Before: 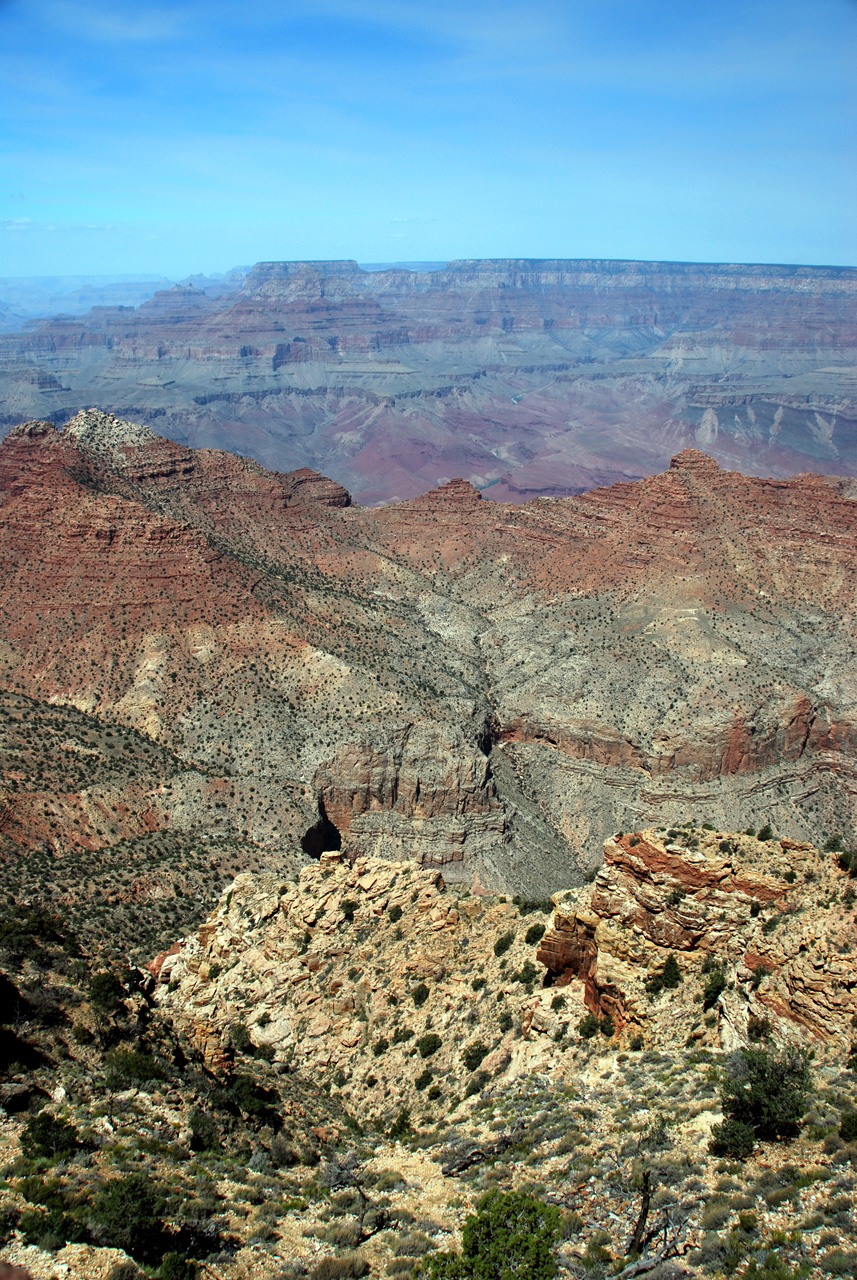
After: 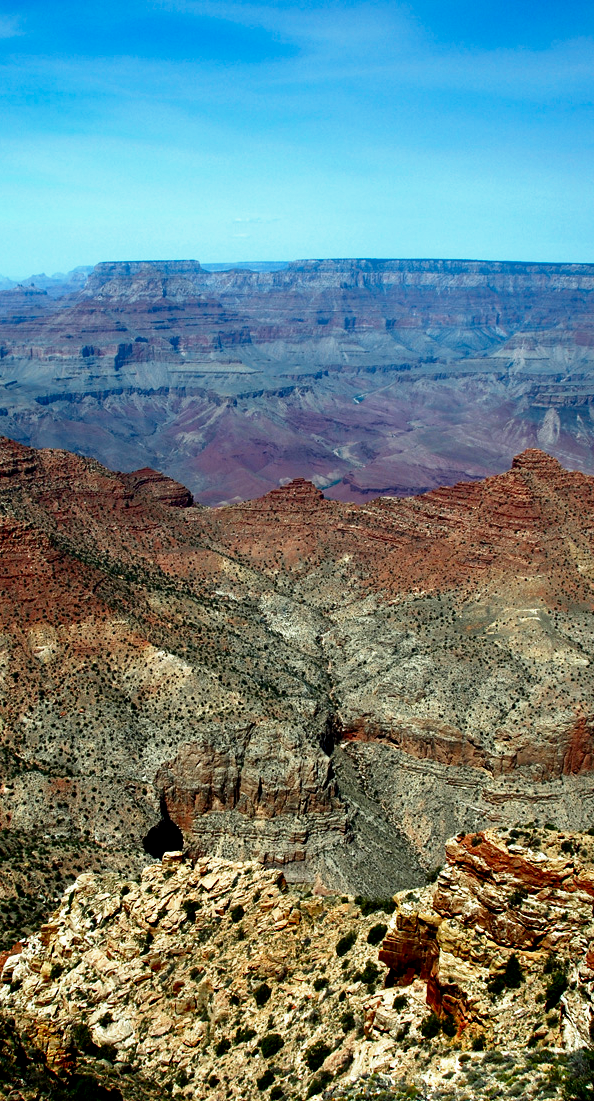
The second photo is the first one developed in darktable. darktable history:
crop: left 18.479%, right 12.2%, bottom 13.971%
filmic rgb: black relative exposure -8.7 EV, white relative exposure 2.7 EV, threshold 3 EV, target black luminance 0%, hardness 6.25, latitude 76.53%, contrast 1.326, shadows ↔ highlights balance -0.349%, preserve chrominance no, color science v4 (2020), enable highlight reconstruction true
contrast brightness saturation: brightness -0.2, saturation 0.08
